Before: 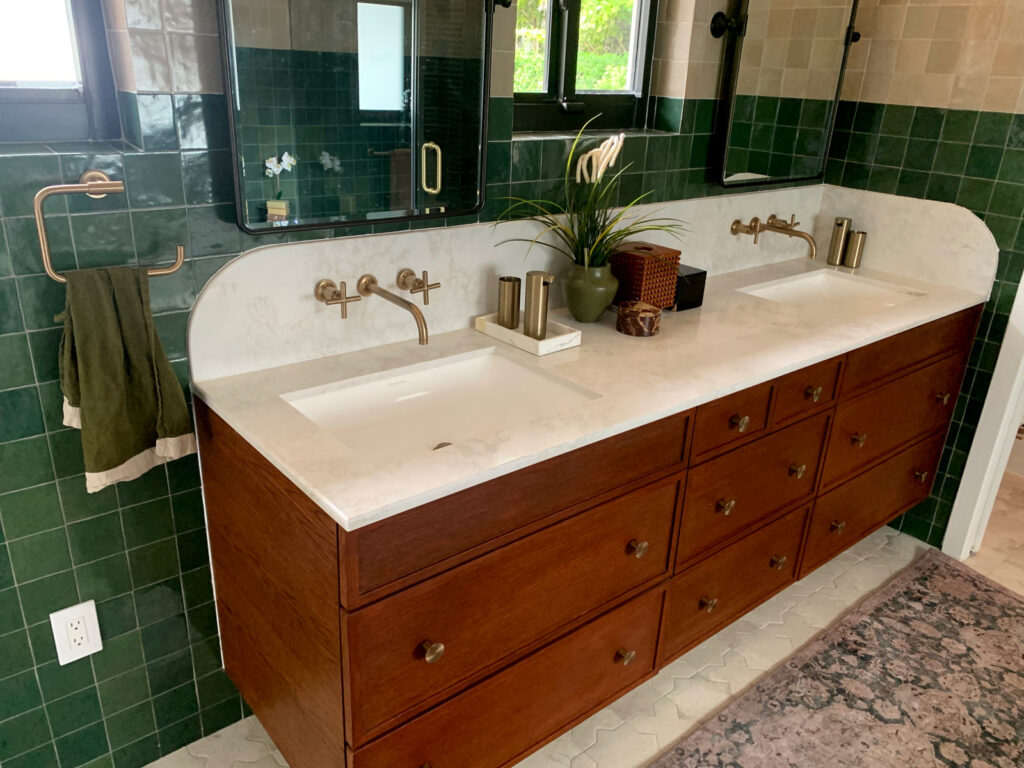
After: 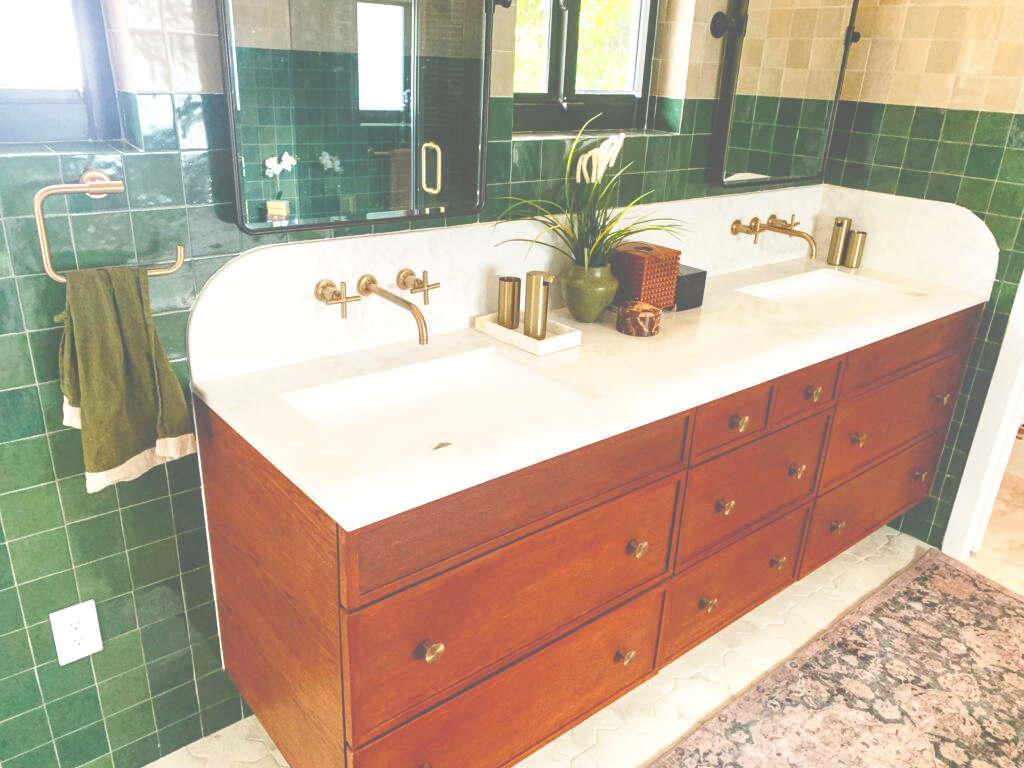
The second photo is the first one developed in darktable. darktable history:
exposure: black level correction -0.062, exposure -0.05 EV, compensate exposure bias true, compensate highlight preservation false
base curve: curves: ch0 [(0, 0) (0.018, 0.026) (0.143, 0.37) (0.33, 0.731) (0.458, 0.853) (0.735, 0.965) (0.905, 0.986) (1, 1)], preserve colors none
color balance rgb: linear chroma grading › global chroma 9.895%, perceptual saturation grading › global saturation 20%, perceptual saturation grading › highlights -25.308%, perceptual saturation grading › shadows 25.562%, global vibrance 23.788%
local contrast: detail 130%
